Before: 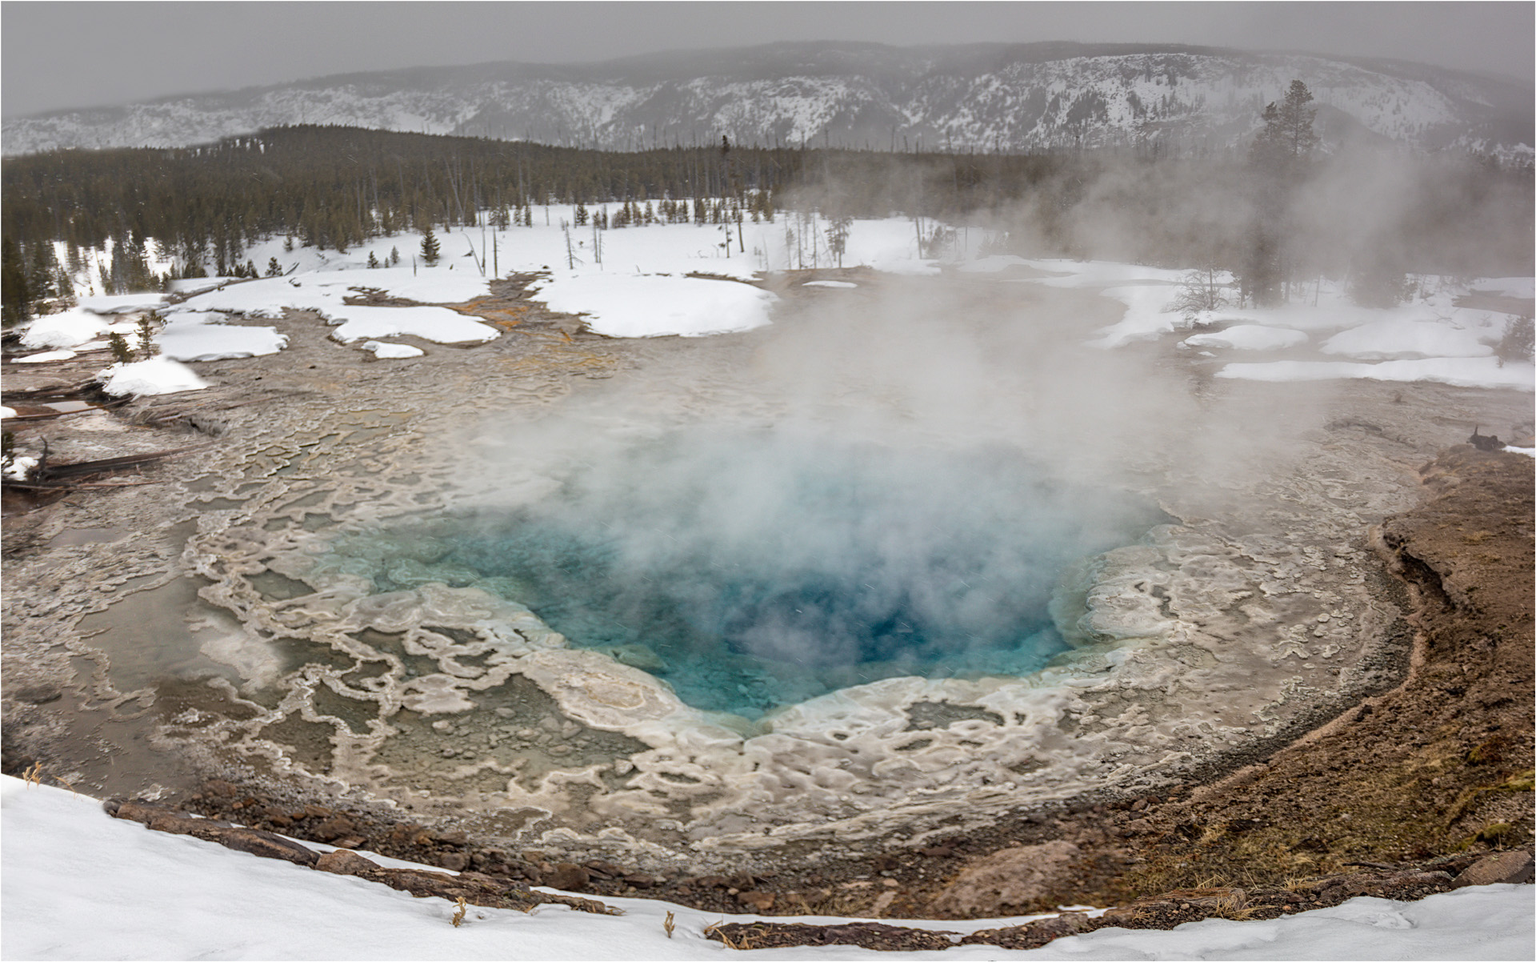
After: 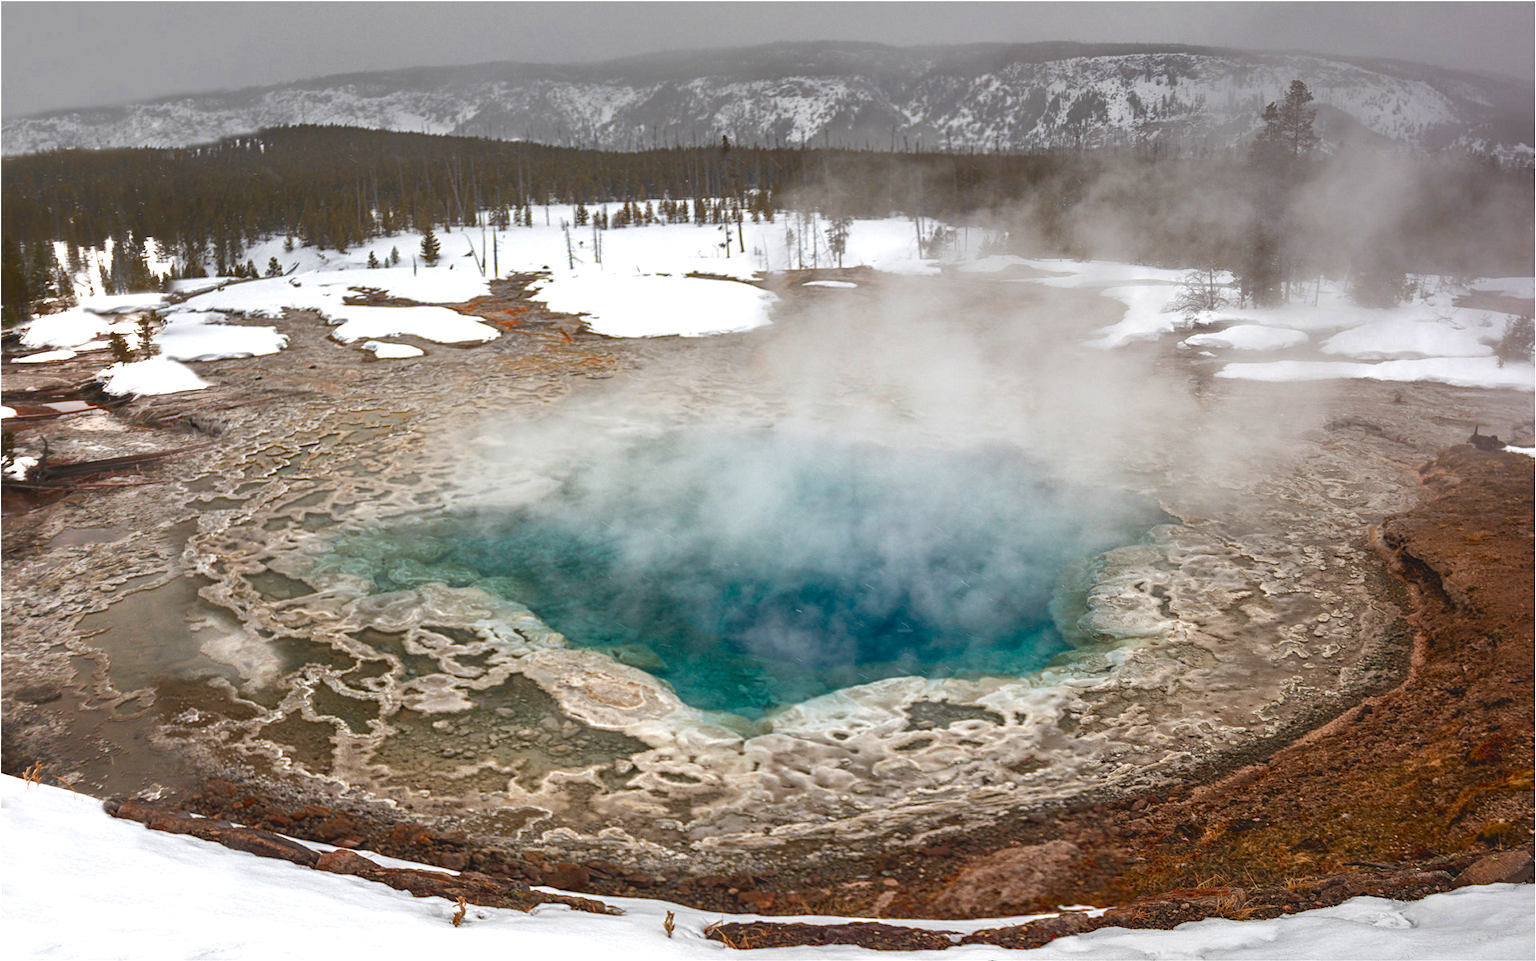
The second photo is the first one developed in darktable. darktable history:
color zones: curves: ch0 [(0.473, 0.374) (0.742, 0.784)]; ch1 [(0.354, 0.737) (0.742, 0.705)]; ch2 [(0.318, 0.421) (0.758, 0.532)]
tone curve: curves: ch0 [(0, 0.081) (0.483, 0.453) (0.881, 0.992)], color space Lab, independent channels, preserve colors none
